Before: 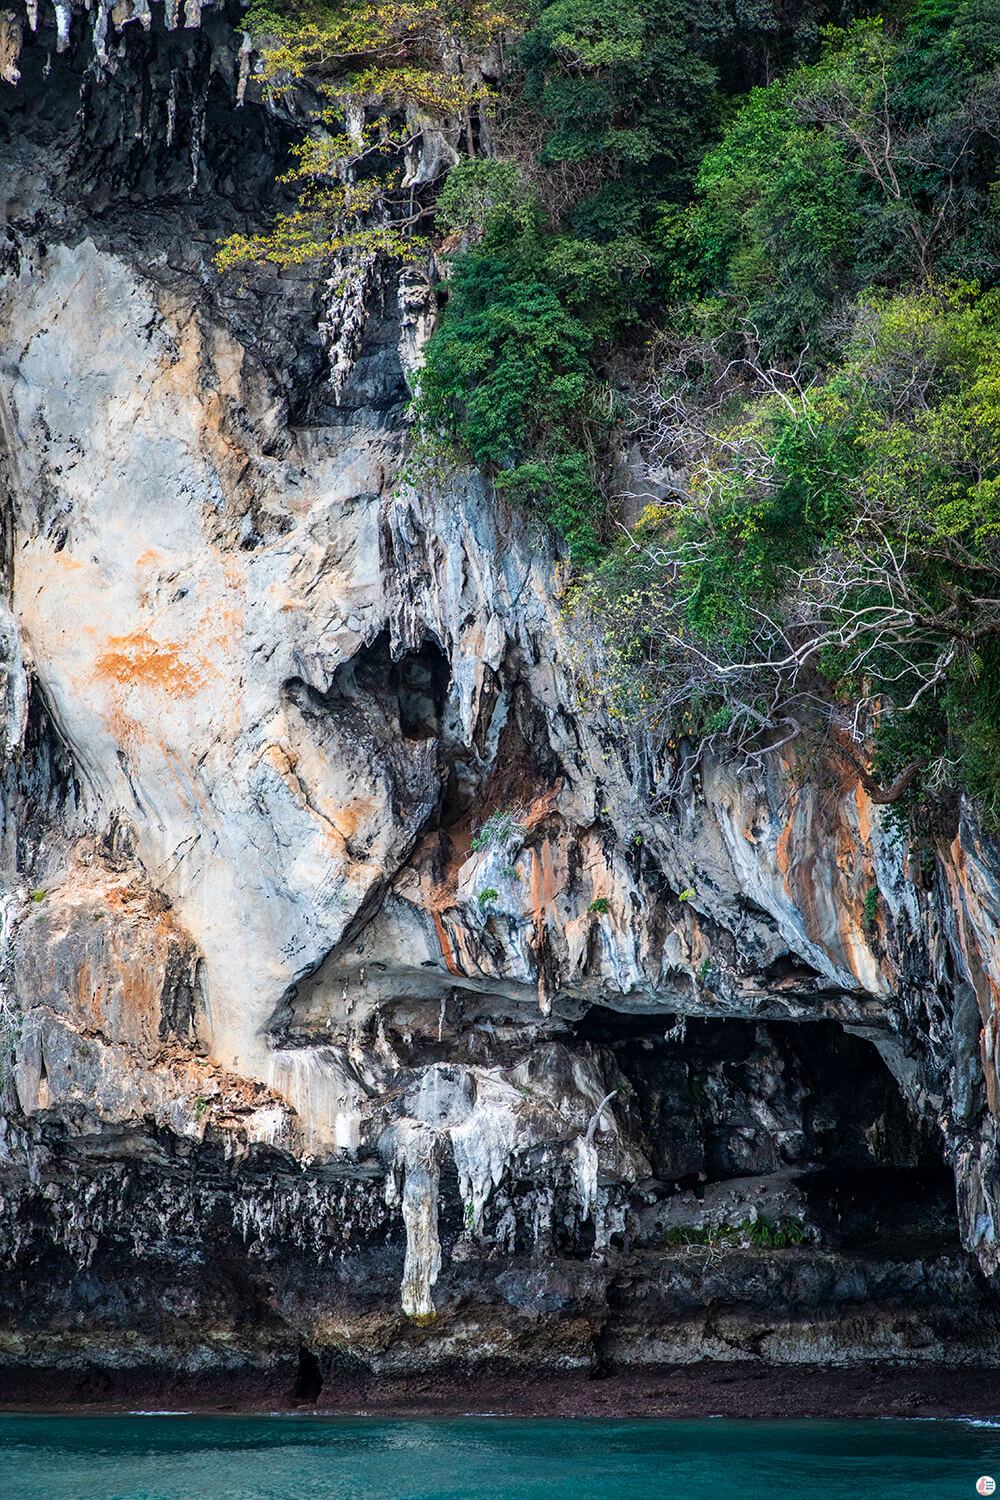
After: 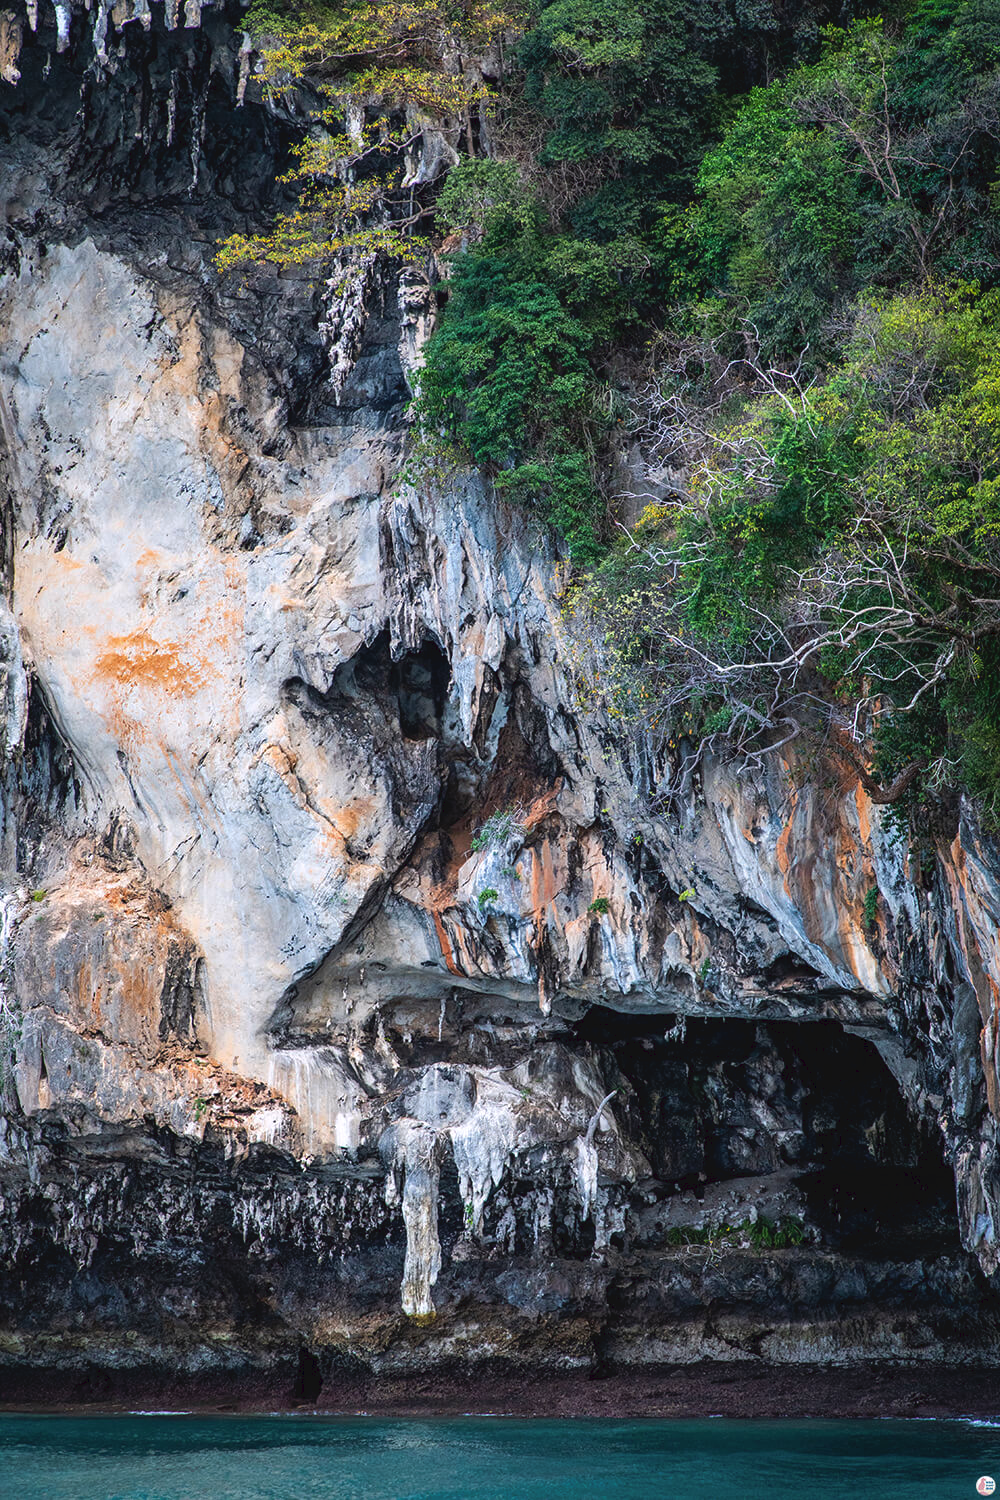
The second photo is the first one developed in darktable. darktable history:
white balance: red 1.009, blue 1.027
tone curve: curves: ch0 [(0, 0) (0.003, 0.051) (0.011, 0.054) (0.025, 0.056) (0.044, 0.07) (0.069, 0.092) (0.1, 0.119) (0.136, 0.149) (0.177, 0.189) (0.224, 0.231) (0.277, 0.278) (0.335, 0.329) (0.399, 0.386) (0.468, 0.454) (0.543, 0.524) (0.623, 0.603) (0.709, 0.687) (0.801, 0.776) (0.898, 0.878) (1, 1)], preserve colors none
